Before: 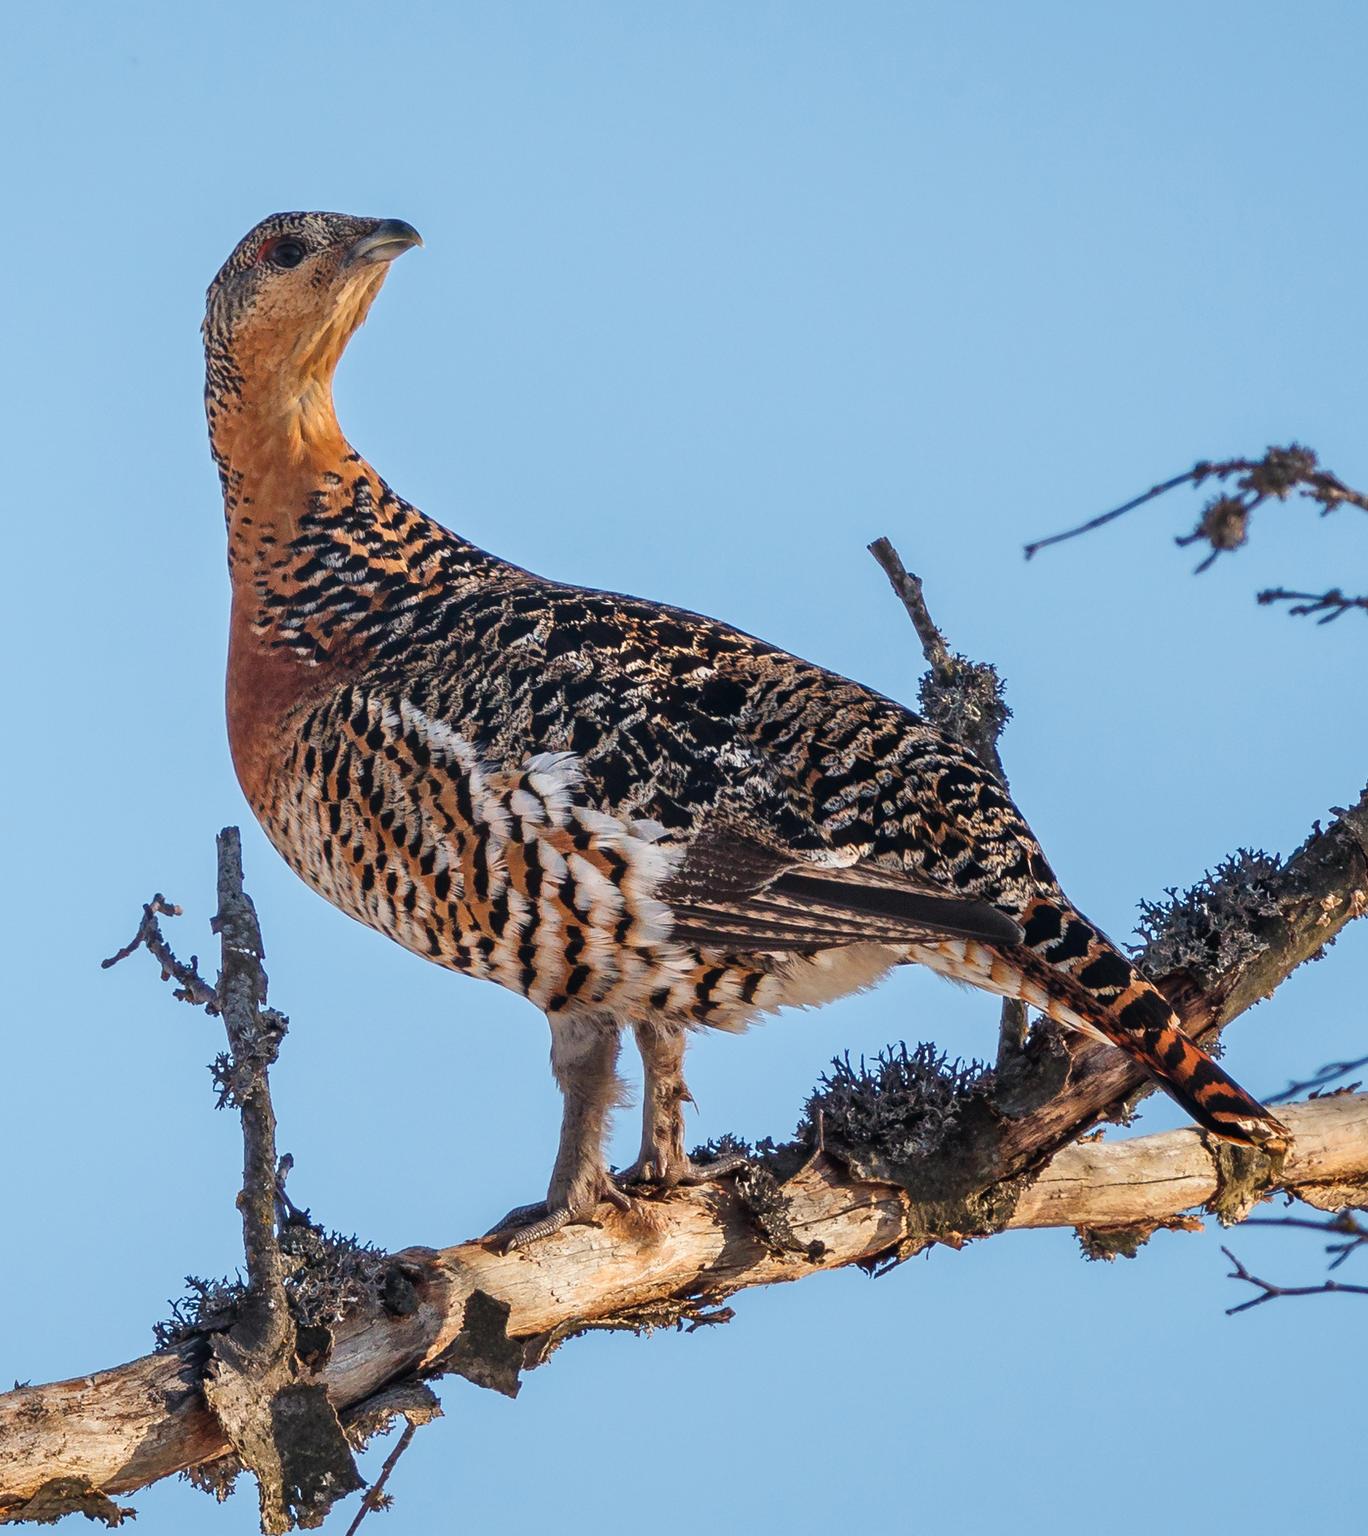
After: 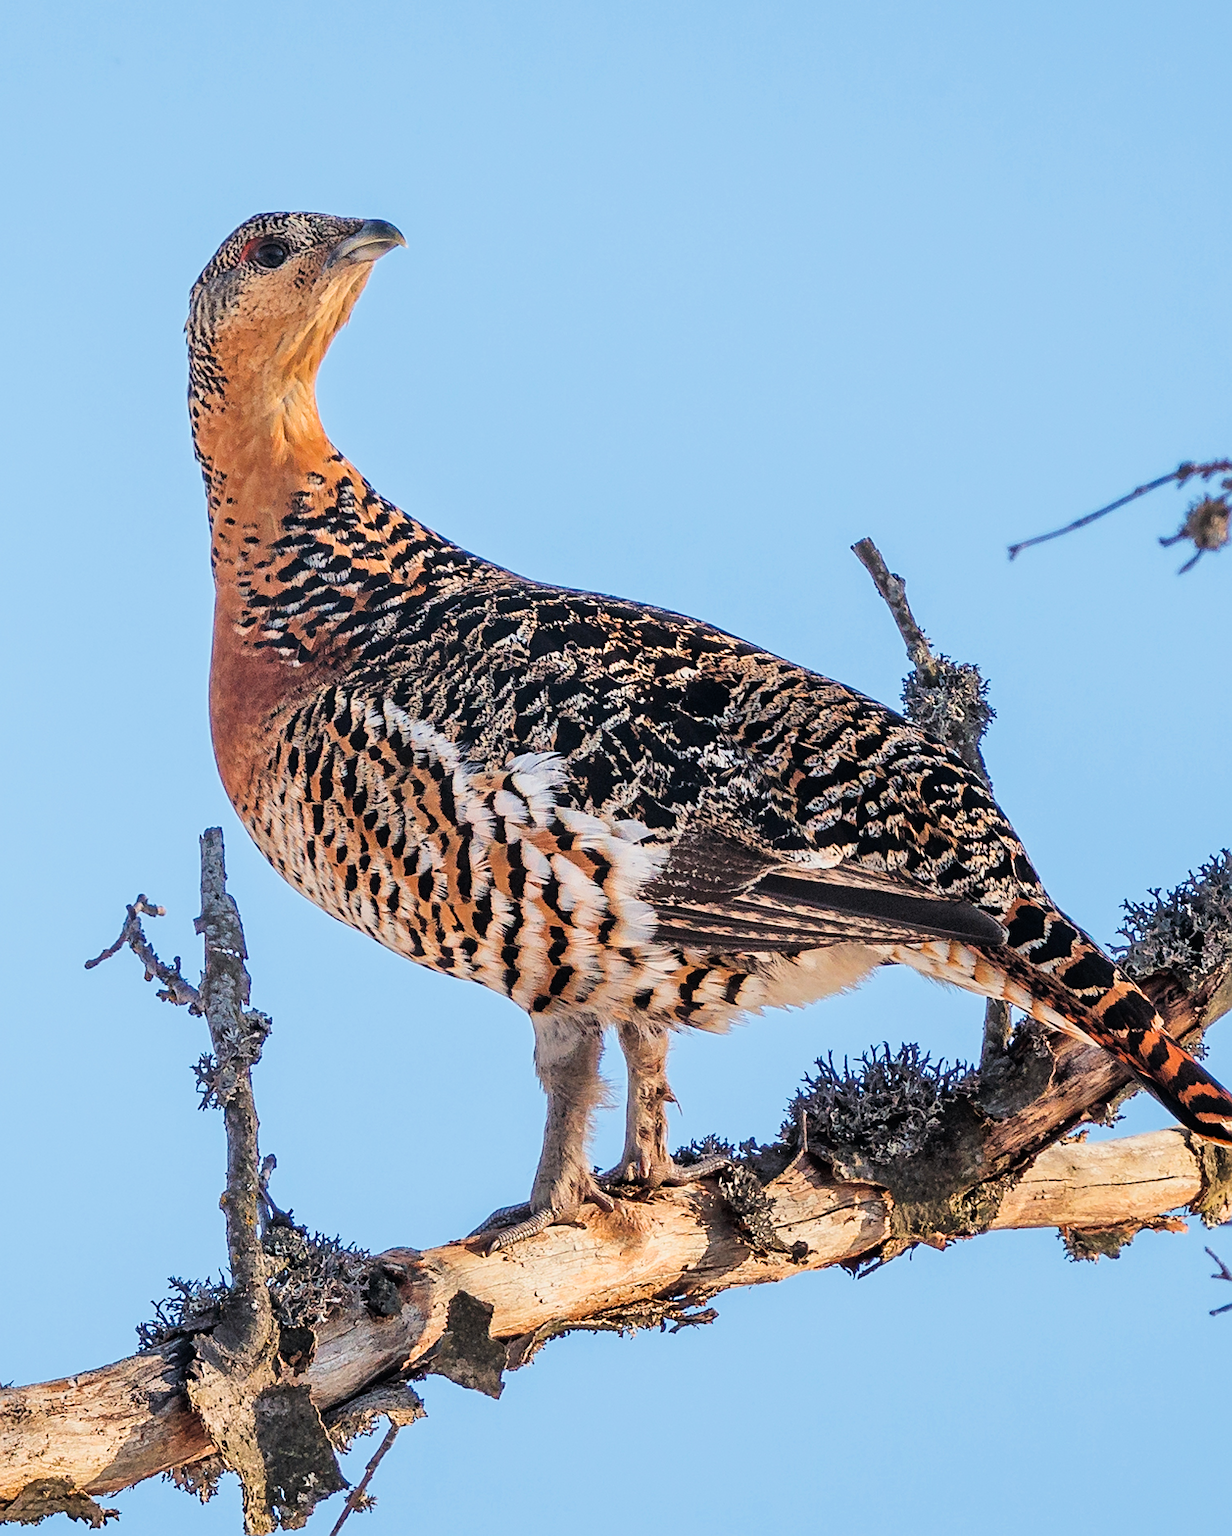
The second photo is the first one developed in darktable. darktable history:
exposure: exposure 0.919 EV, compensate highlight preservation false
filmic rgb: black relative exposure -7.65 EV, white relative exposure 4.56 EV, hardness 3.61, color science v6 (2022), enable highlight reconstruction true
sharpen: on, module defaults
crop and rotate: left 1.278%, right 8.65%
